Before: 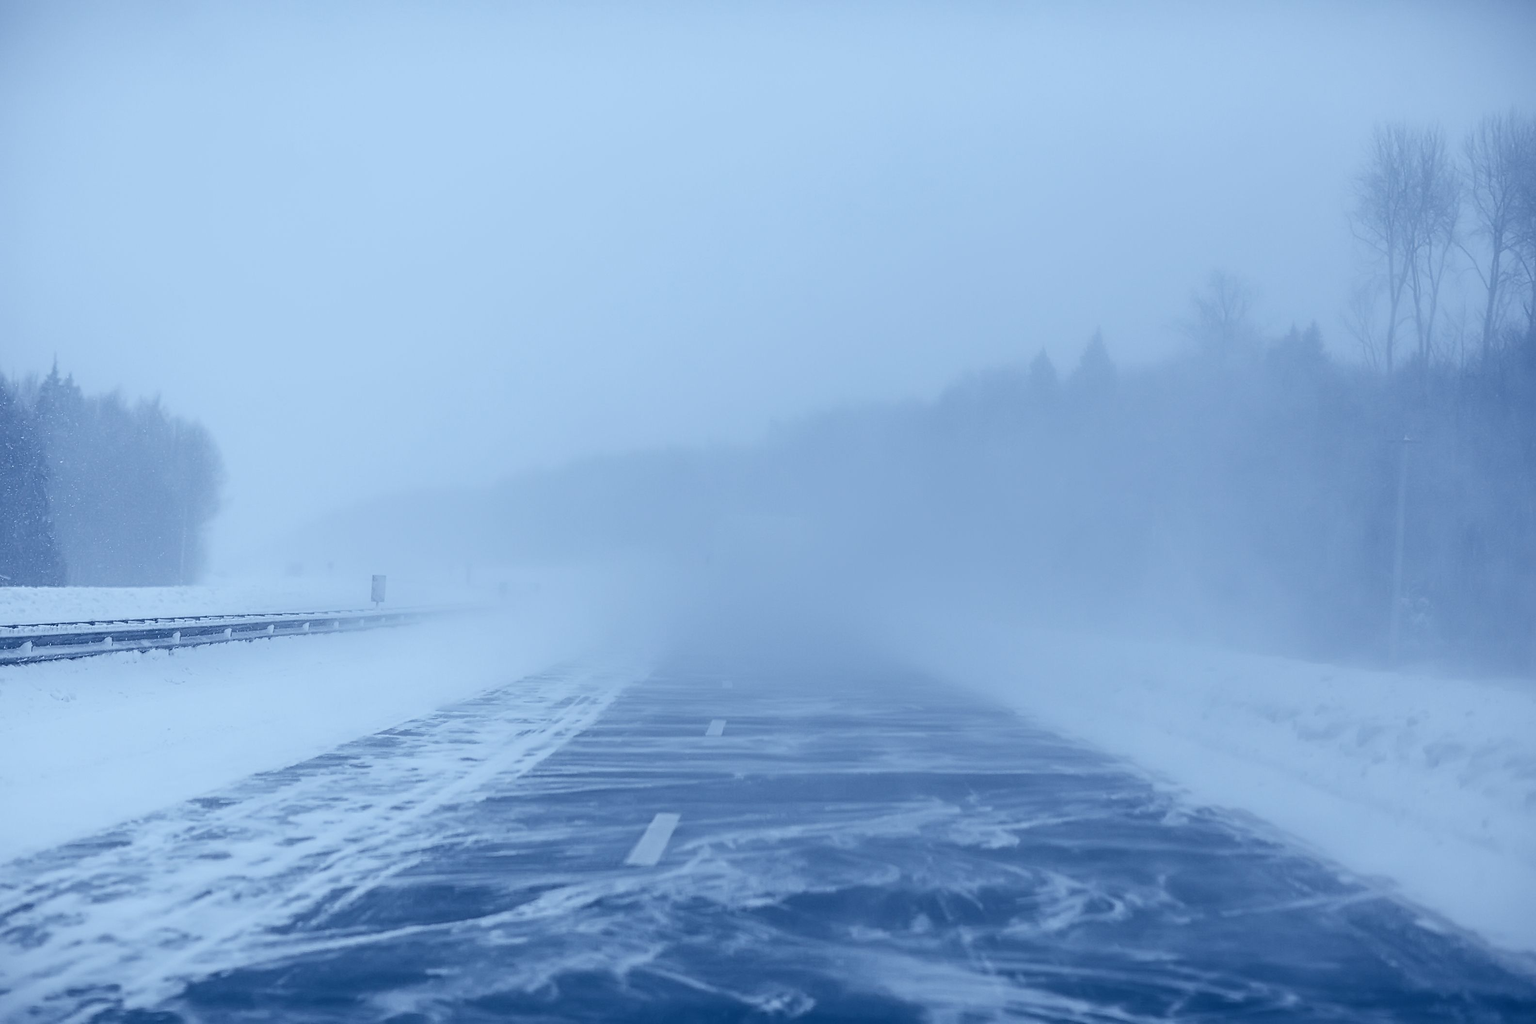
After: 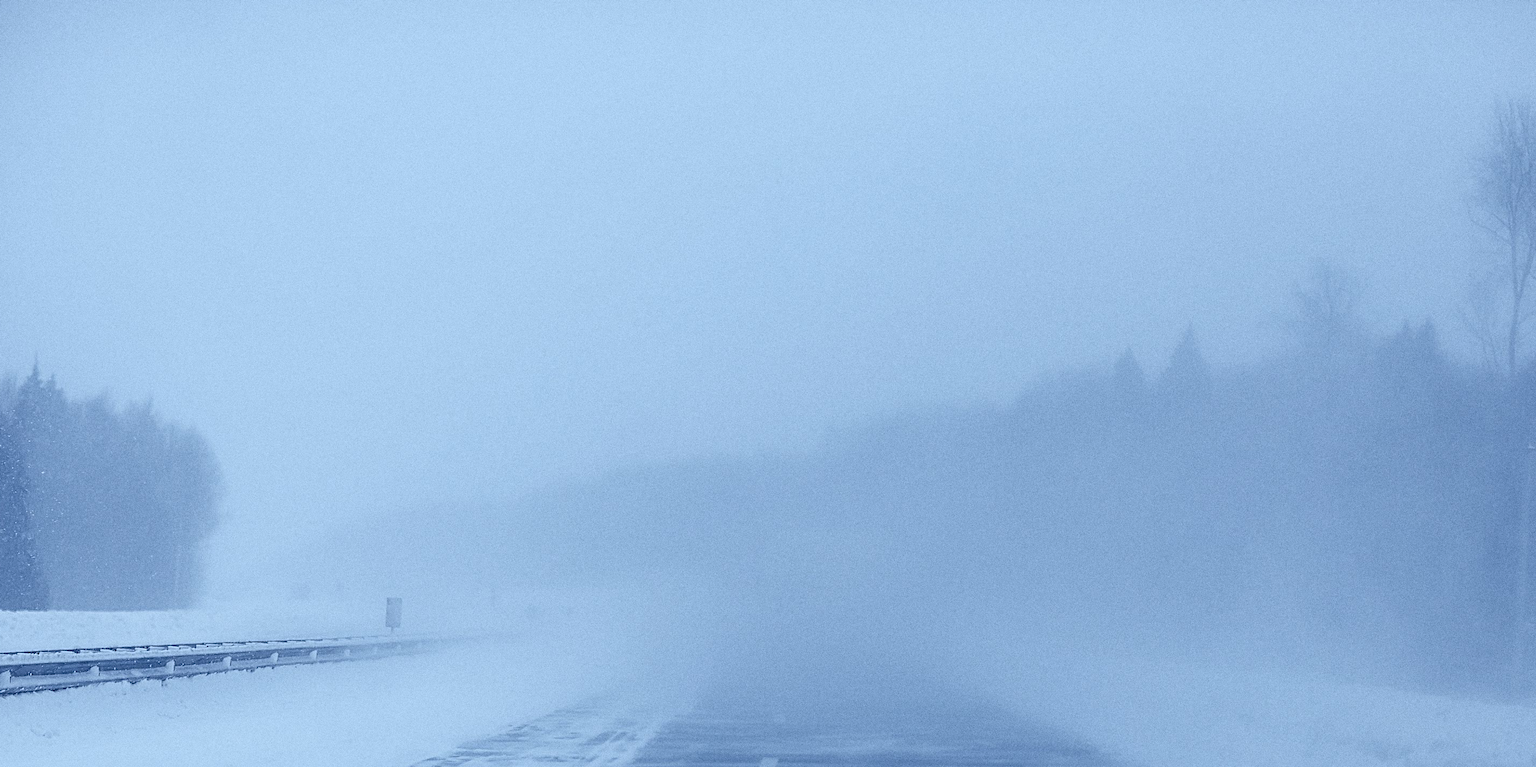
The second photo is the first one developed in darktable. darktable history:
grain: coarseness 0.09 ISO, strength 40%
sharpen: amount 0.2
crop: left 1.509%, top 3.452%, right 7.696%, bottom 28.452%
exposure: compensate exposure bias true, compensate highlight preservation false
